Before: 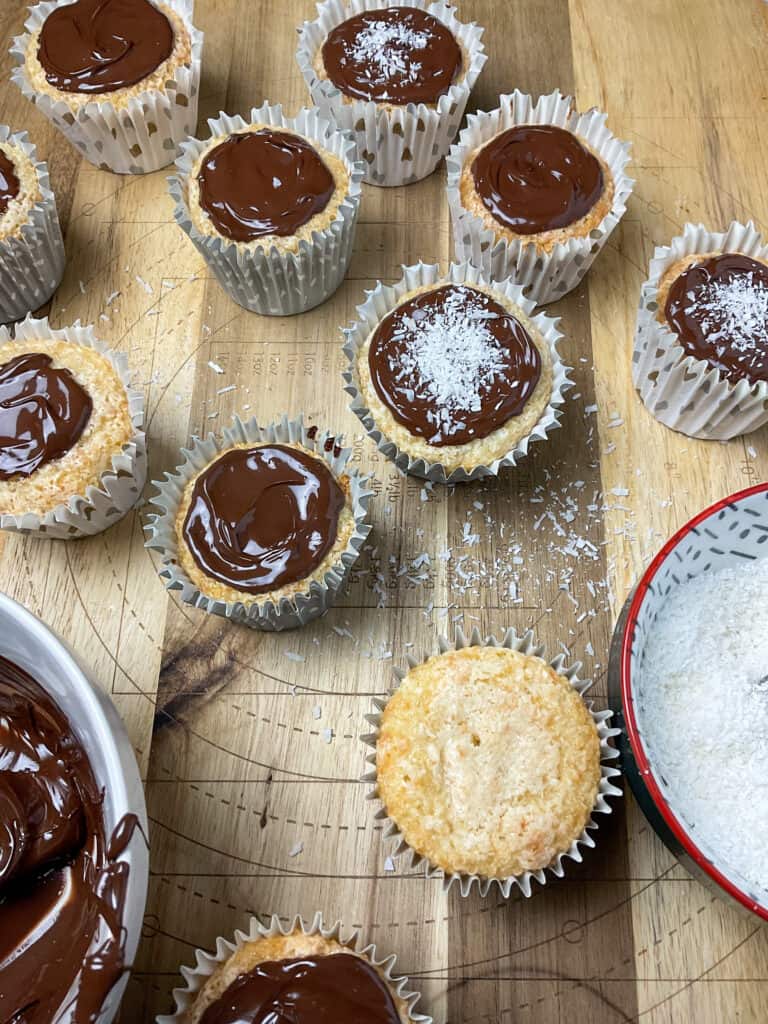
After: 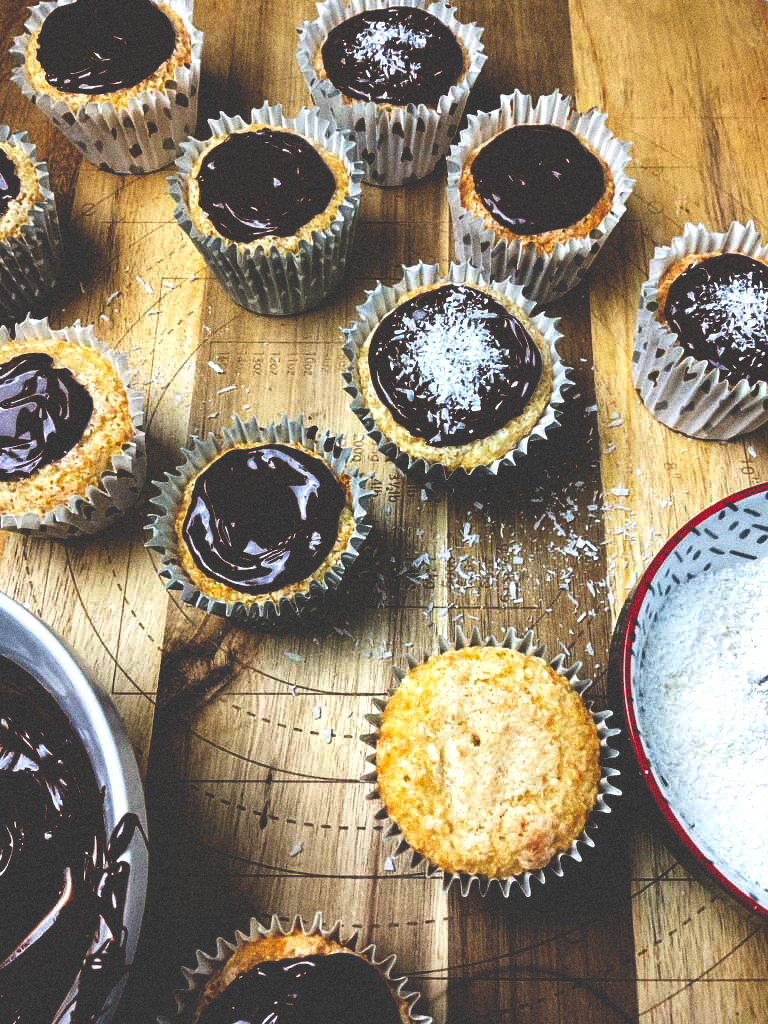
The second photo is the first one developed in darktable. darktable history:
base curve: curves: ch0 [(0, 0.036) (0.083, 0.04) (0.804, 1)], preserve colors none
grain: coarseness 22.88 ISO
